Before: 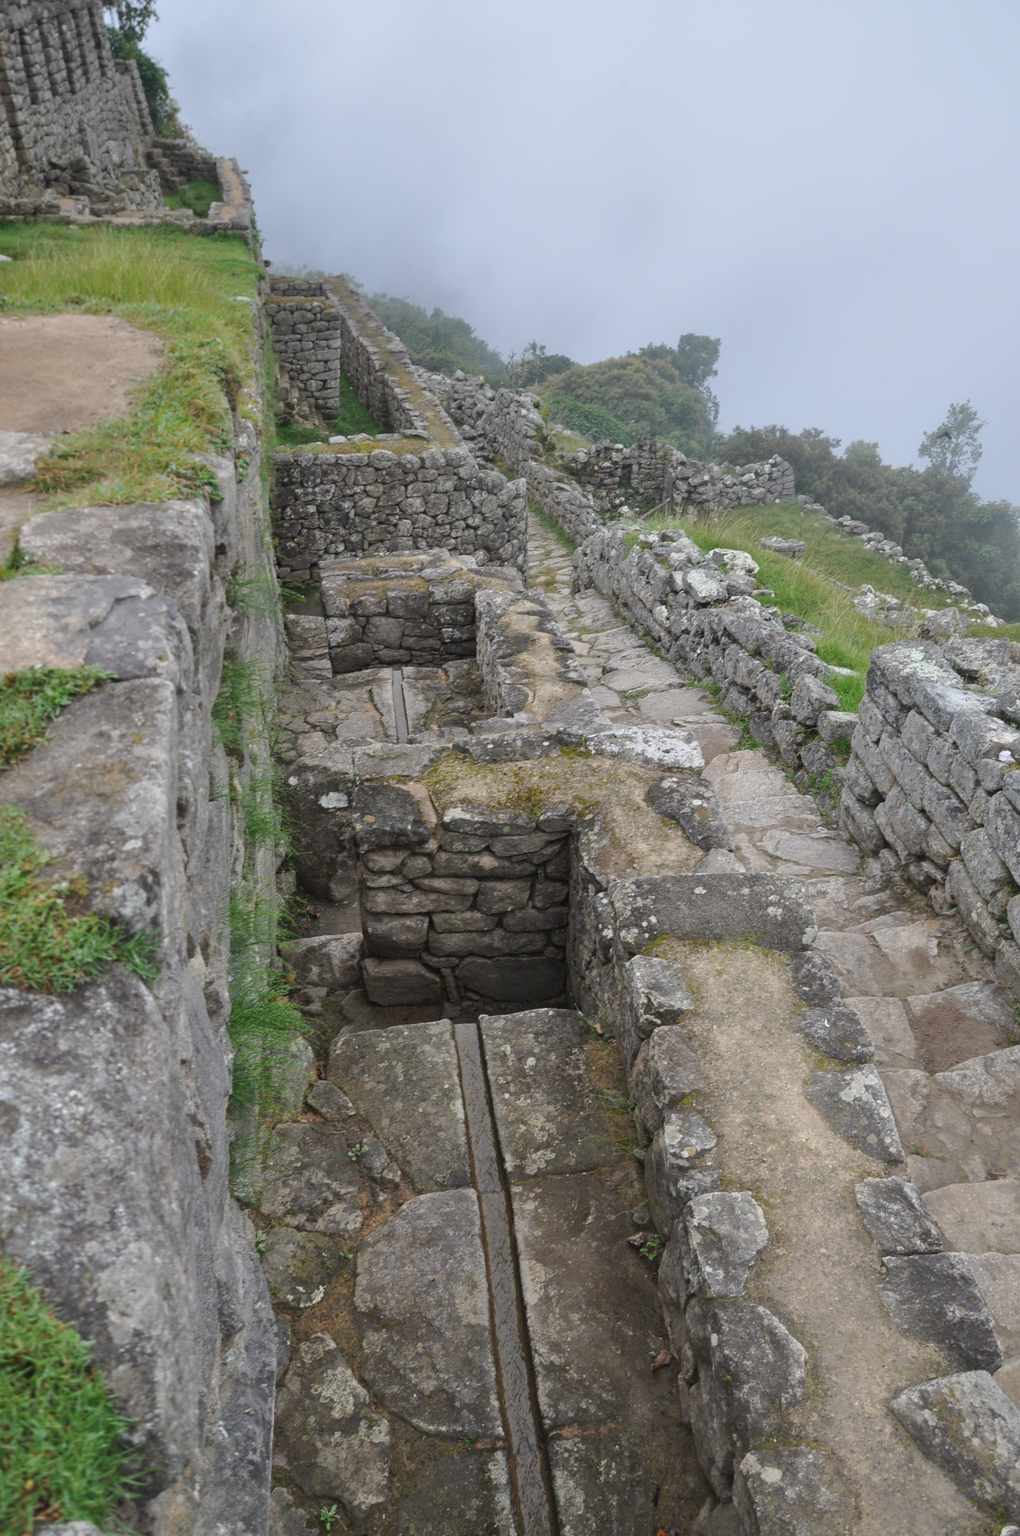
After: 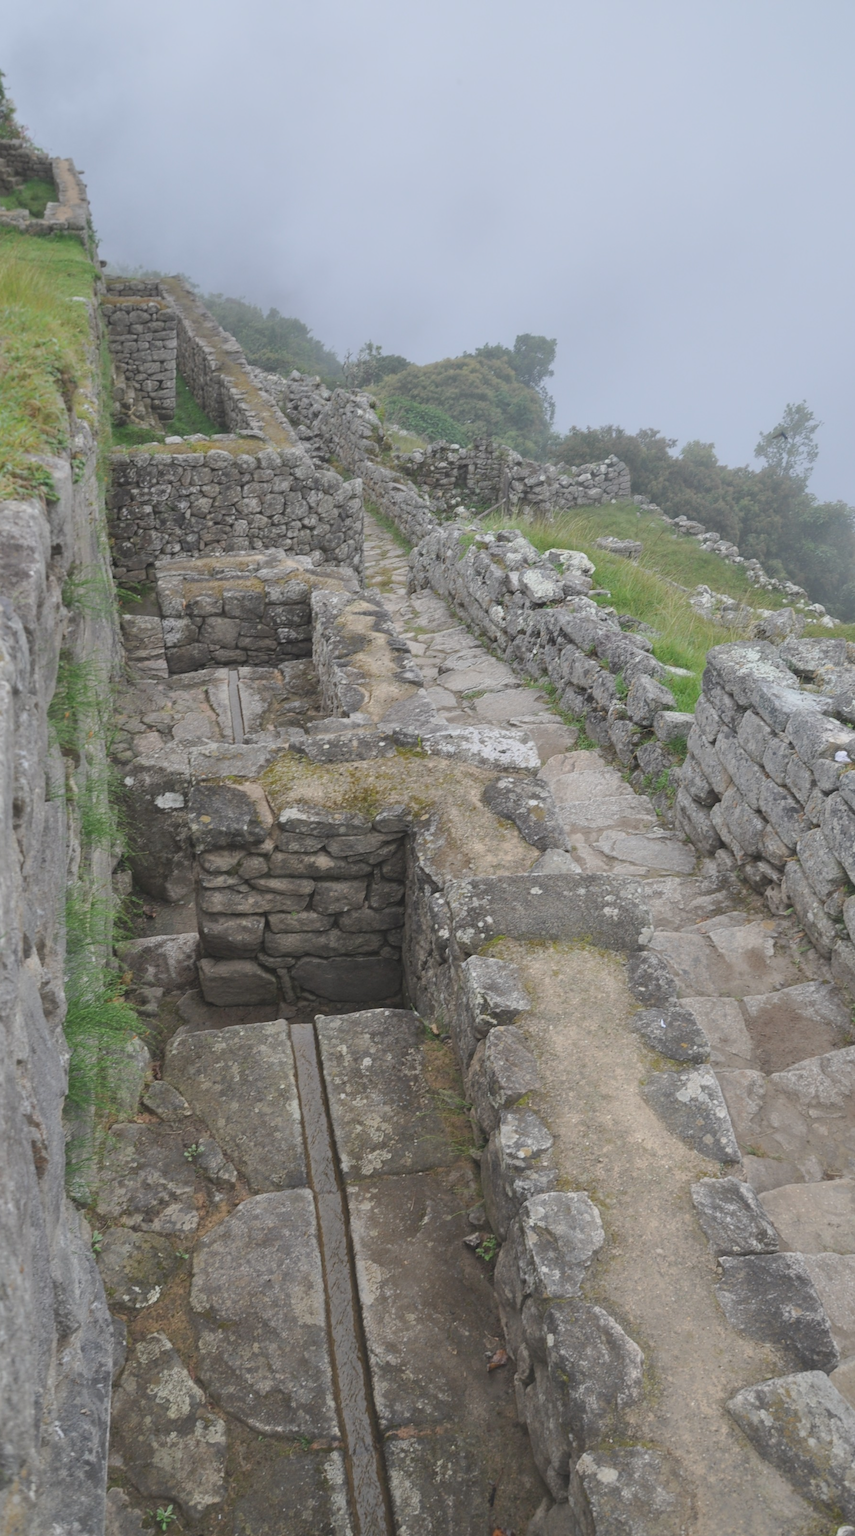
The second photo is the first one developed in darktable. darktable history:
contrast brightness saturation: contrast -0.15, brightness 0.05, saturation -0.12
crop: left 16.145%
